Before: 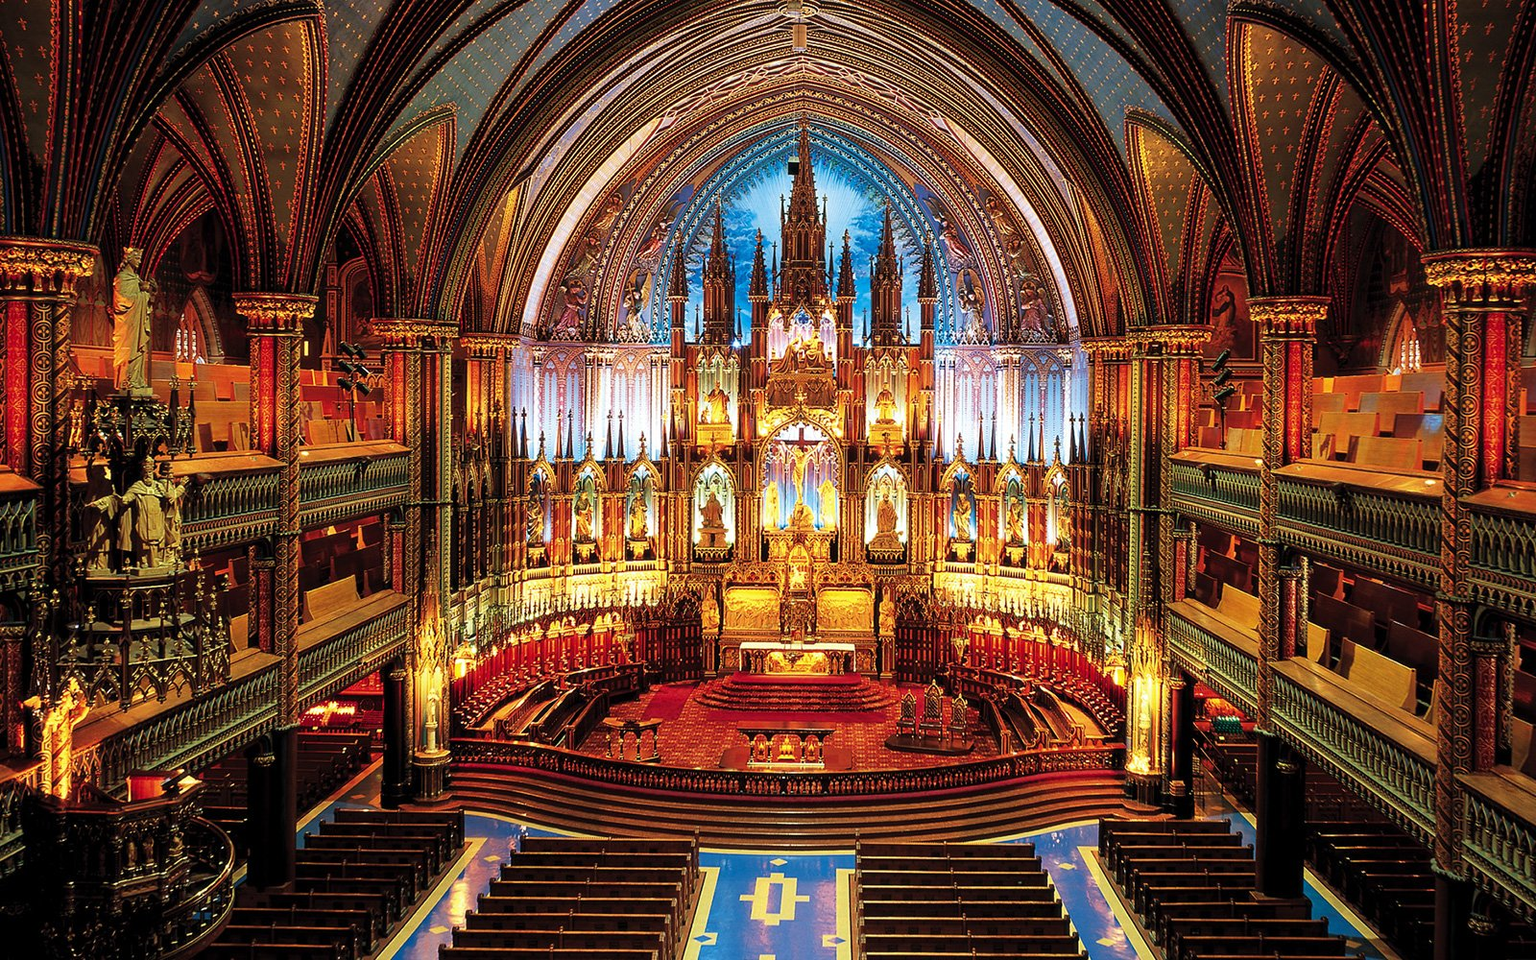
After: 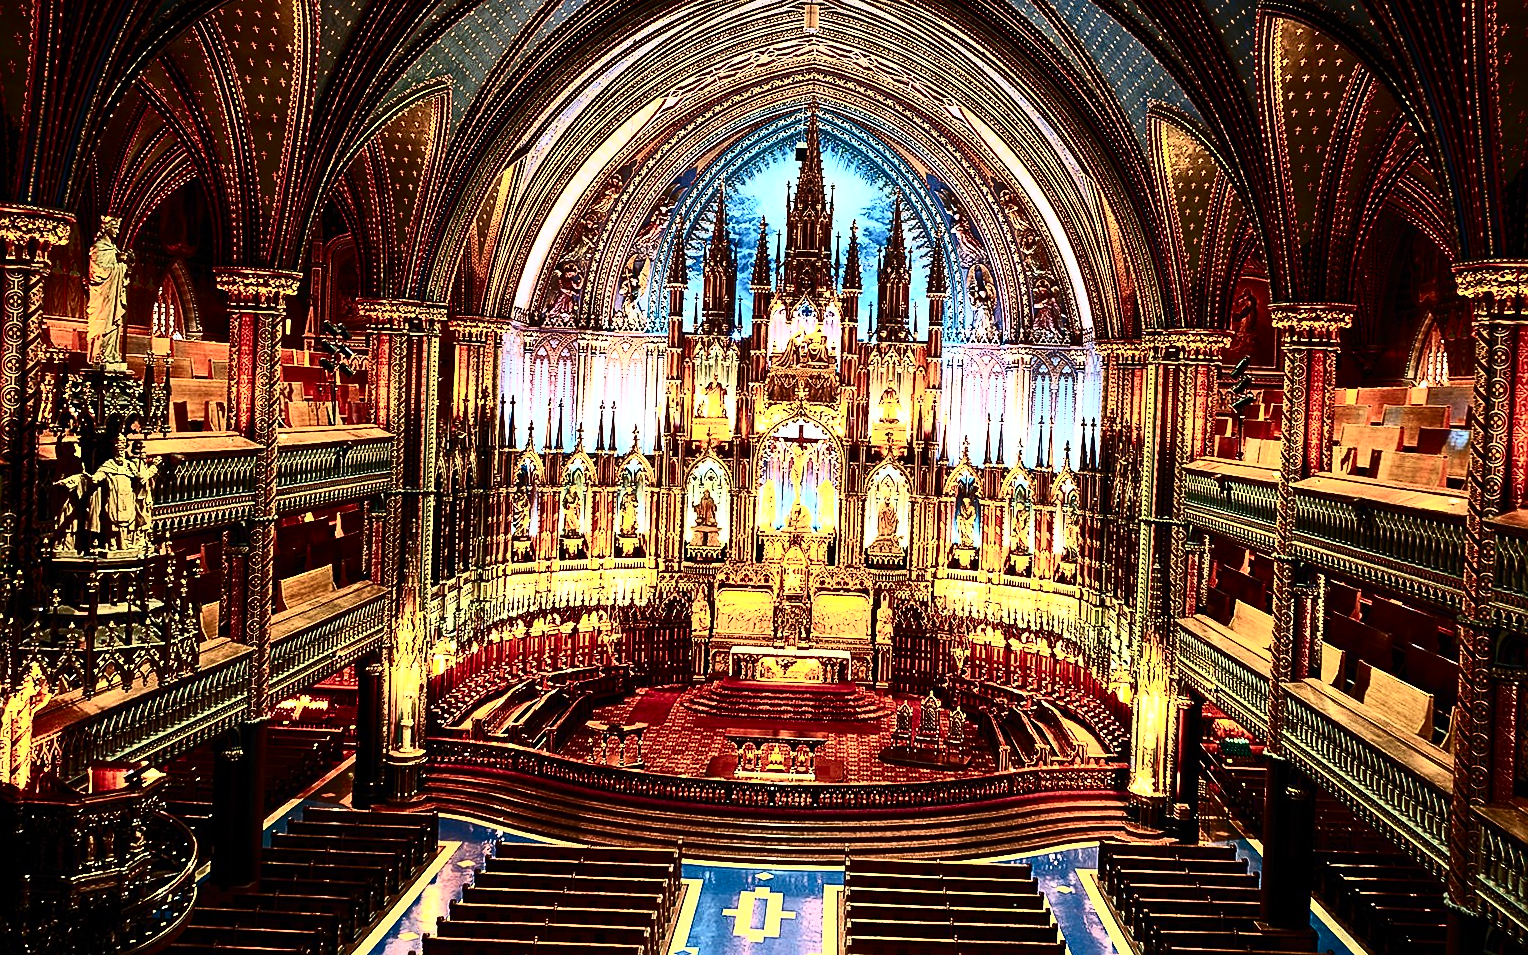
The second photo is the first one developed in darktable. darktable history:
crop and rotate: angle -1.69°
sharpen: on, module defaults
contrast brightness saturation: contrast 0.915, brightness 0.2
